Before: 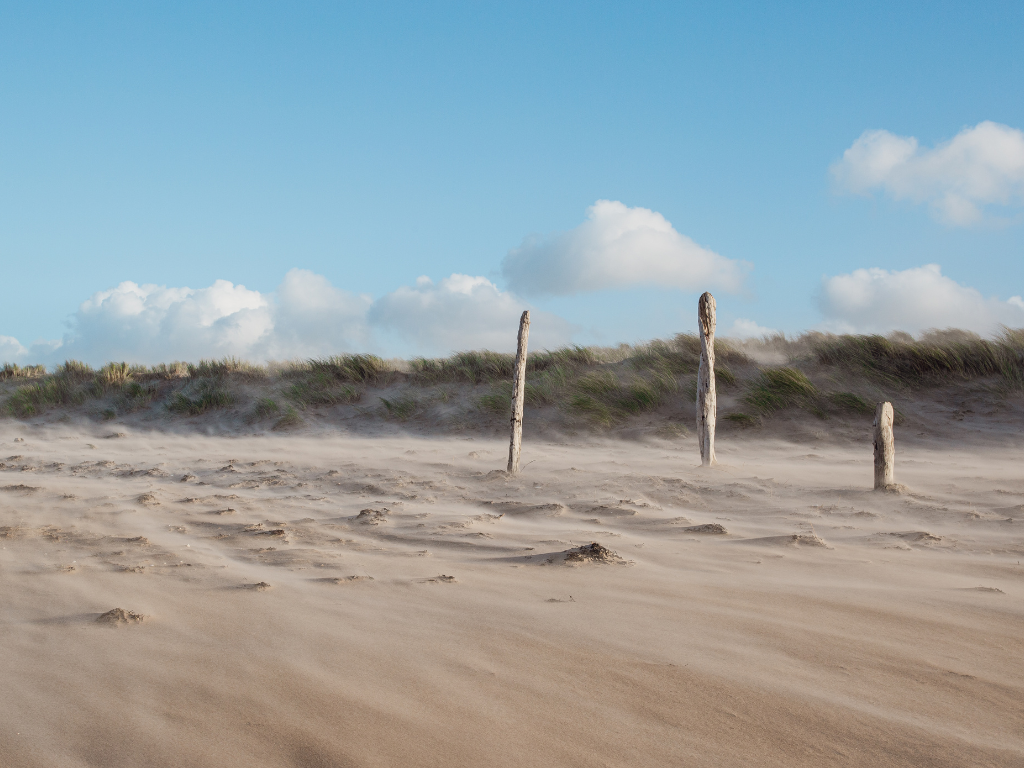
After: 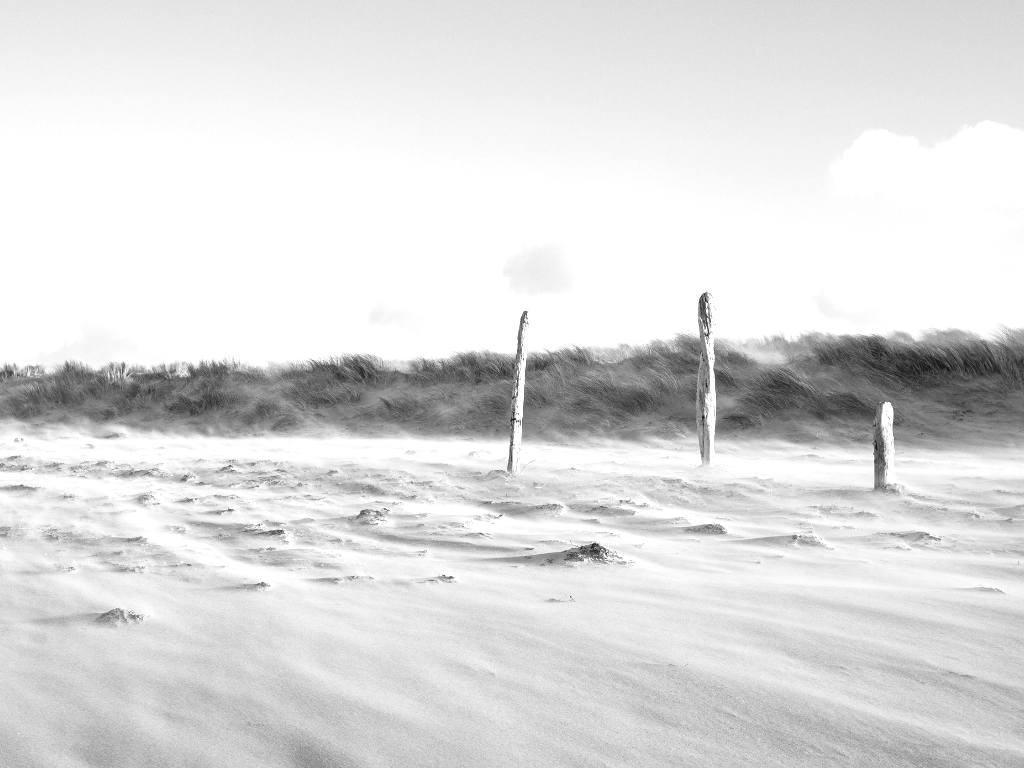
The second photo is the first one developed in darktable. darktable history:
monochrome: on, module defaults
contrast brightness saturation: contrast 0.05
exposure: black level correction 0.001, exposure 1.129 EV, compensate exposure bias true, compensate highlight preservation false
